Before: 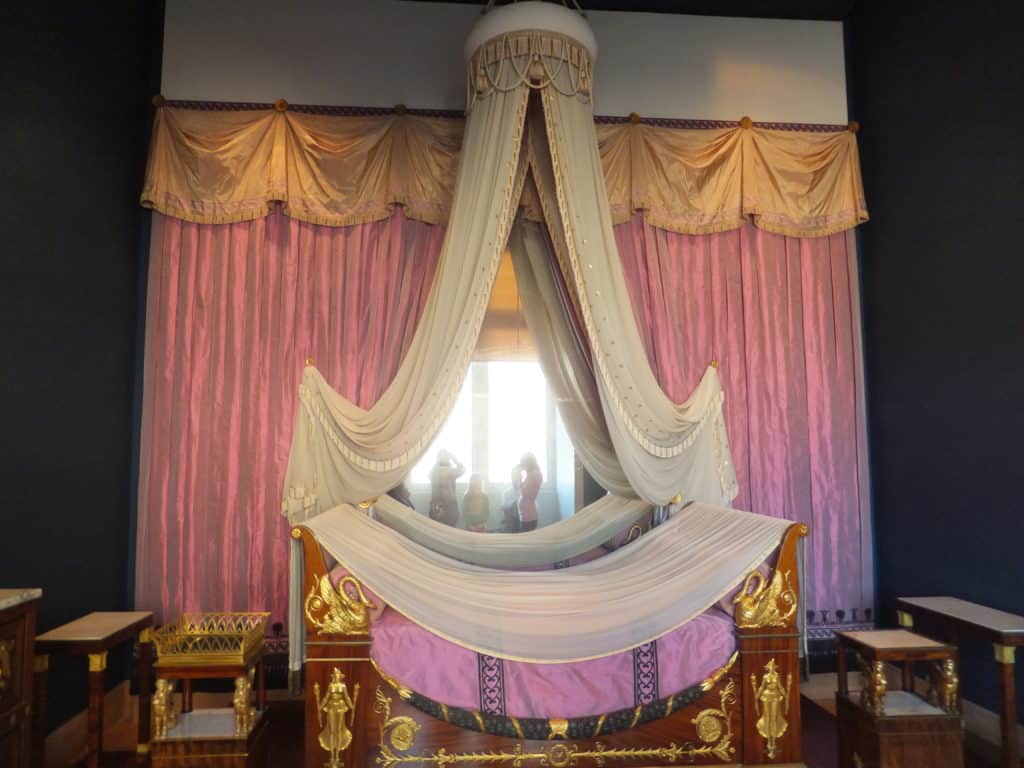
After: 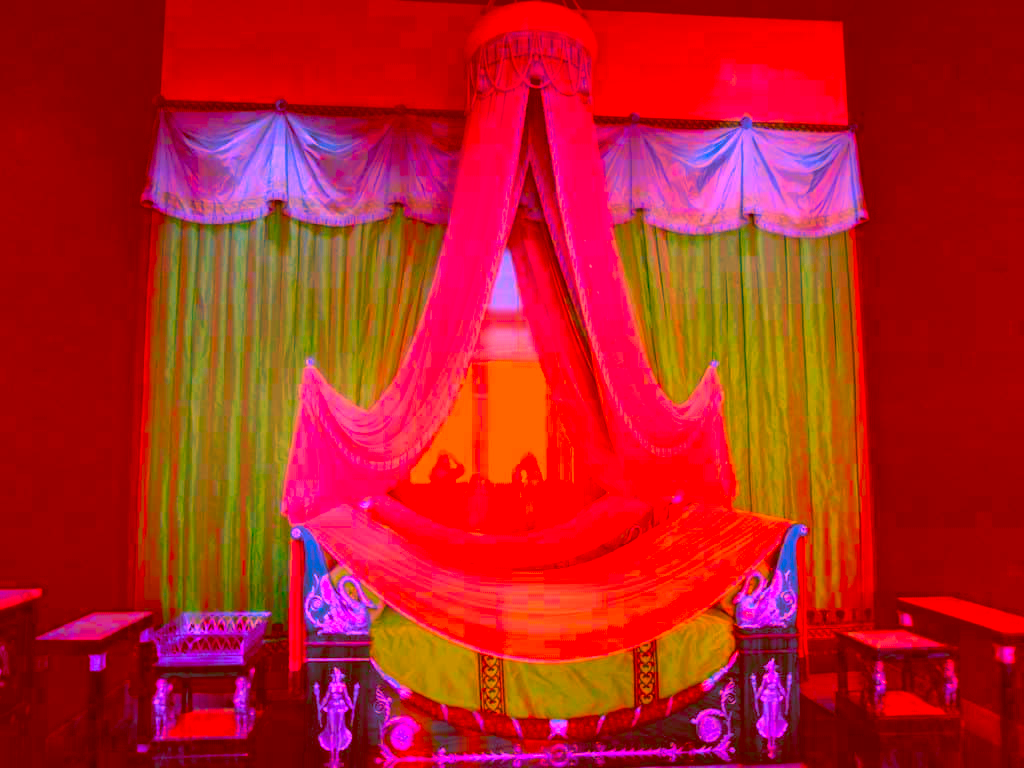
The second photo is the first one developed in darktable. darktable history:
color correction: highlights a* -39.68, highlights b* -40, shadows a* -40, shadows b* -40, saturation -3
color balance rgb: perceptual saturation grading › global saturation 35%, perceptual saturation grading › highlights -25%, perceptual saturation grading › shadows 50%
